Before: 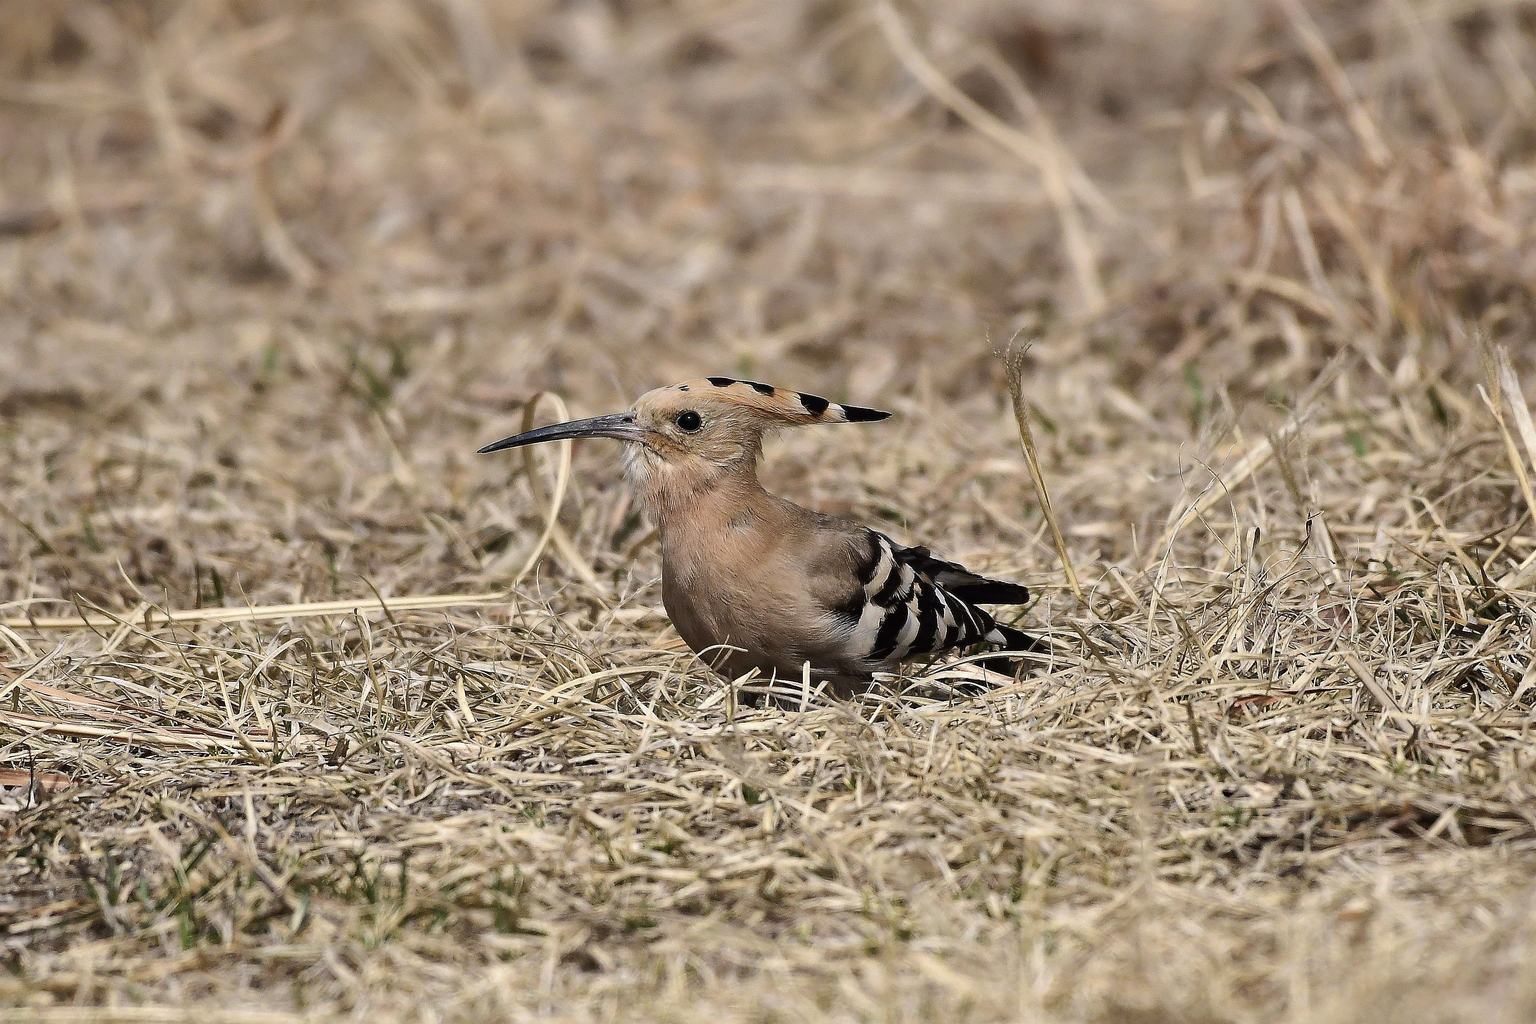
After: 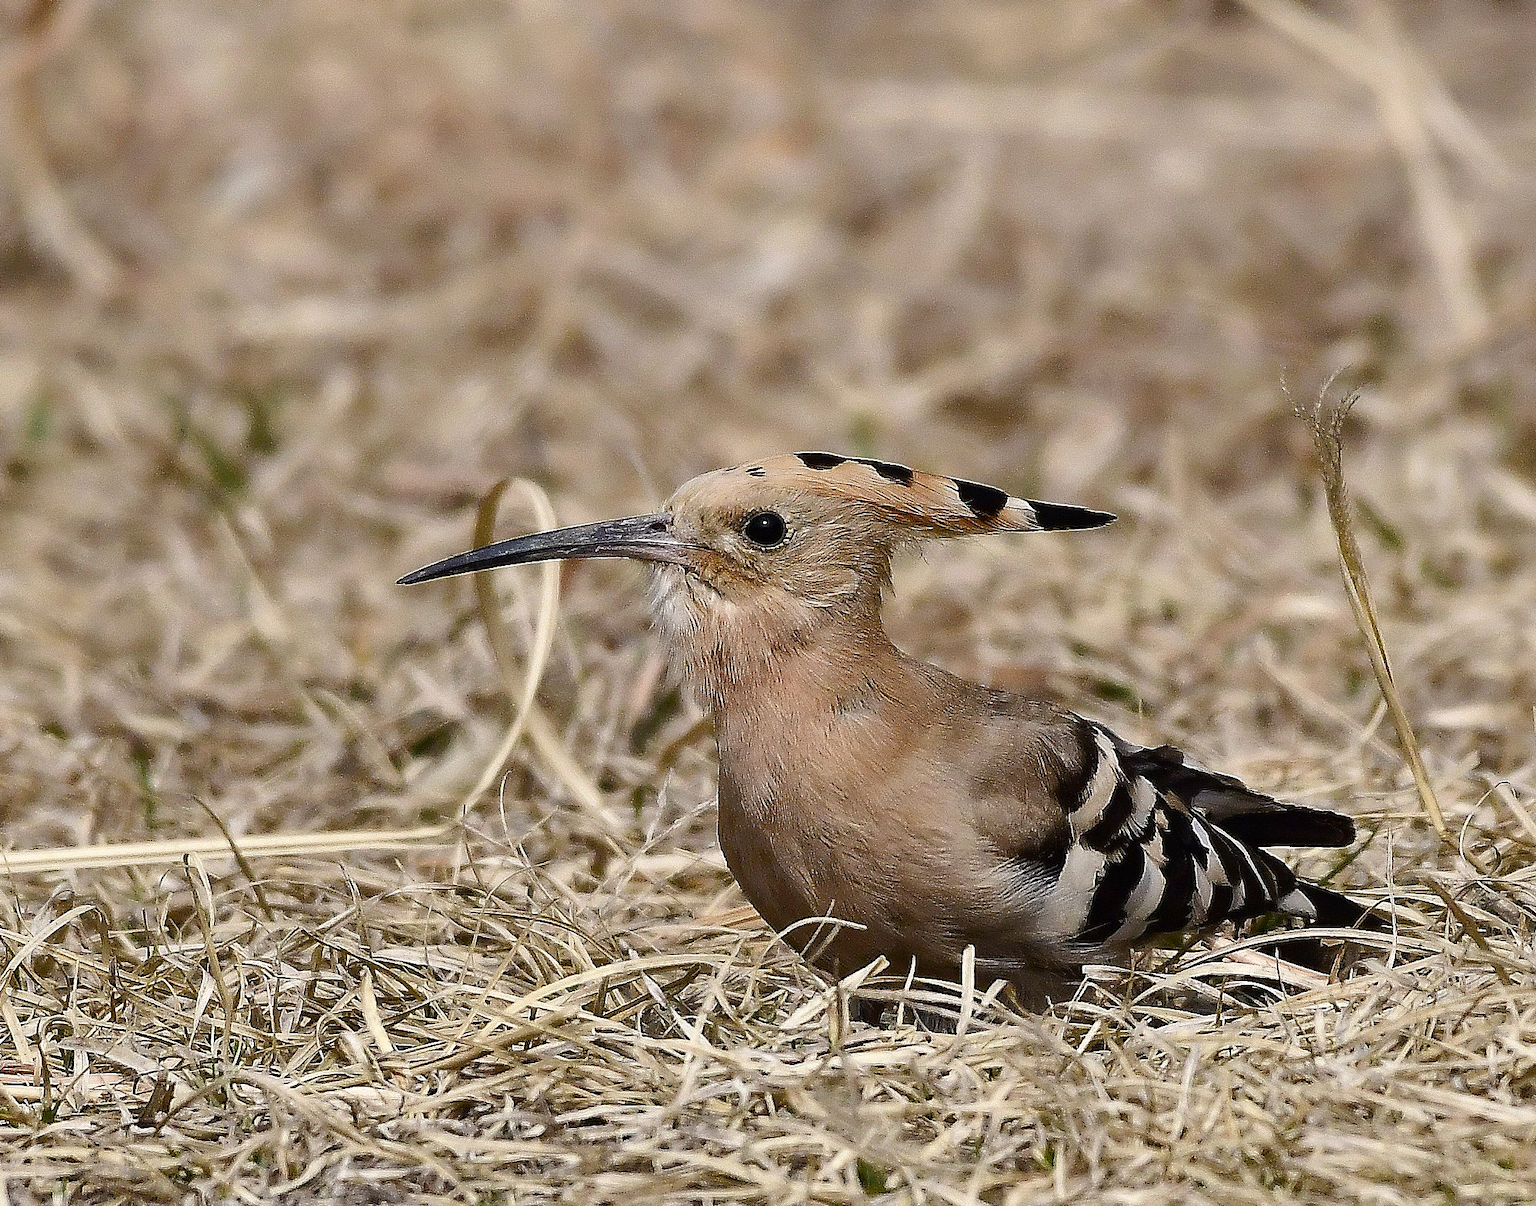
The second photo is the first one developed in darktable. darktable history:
crop: left 16.199%, top 11.412%, right 26.194%, bottom 20.737%
color balance rgb: linear chroma grading › shadows -2.528%, linear chroma grading › highlights -14.069%, linear chroma grading › global chroma -9.987%, linear chroma grading › mid-tones -10.172%, perceptual saturation grading › global saturation 34.603%, perceptual saturation grading › highlights -25.679%, perceptual saturation grading › shadows 49.26%, global vibrance 14.624%
